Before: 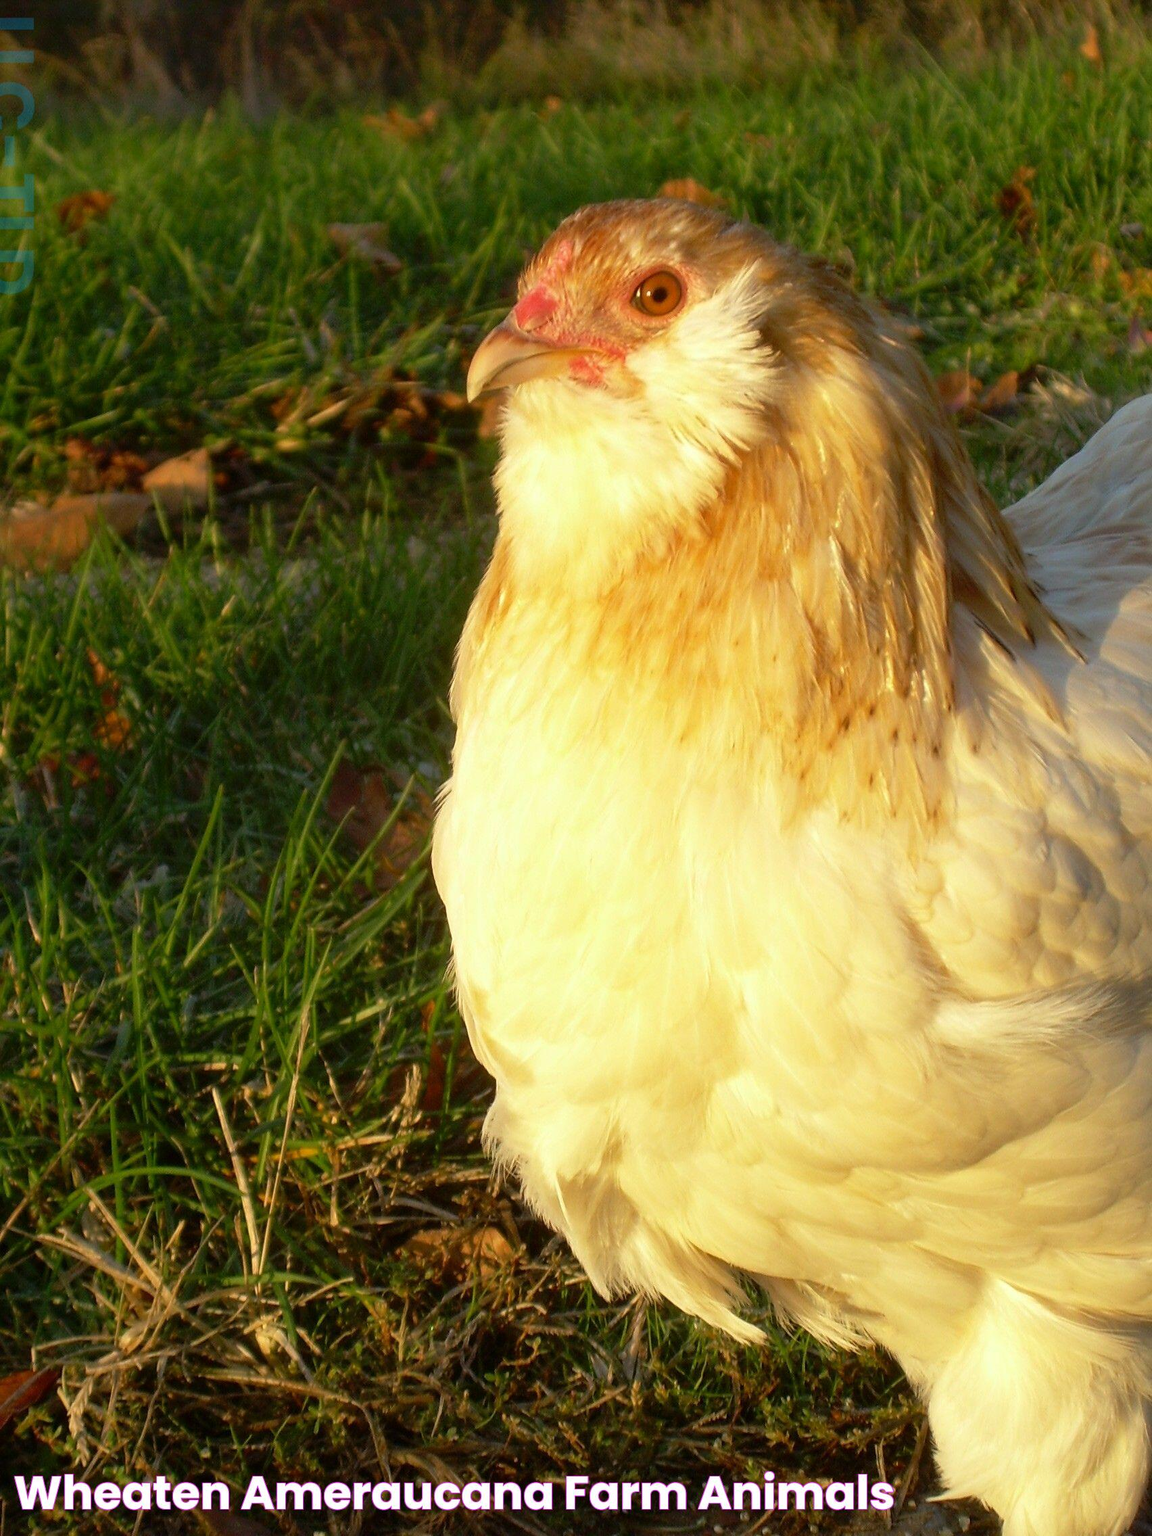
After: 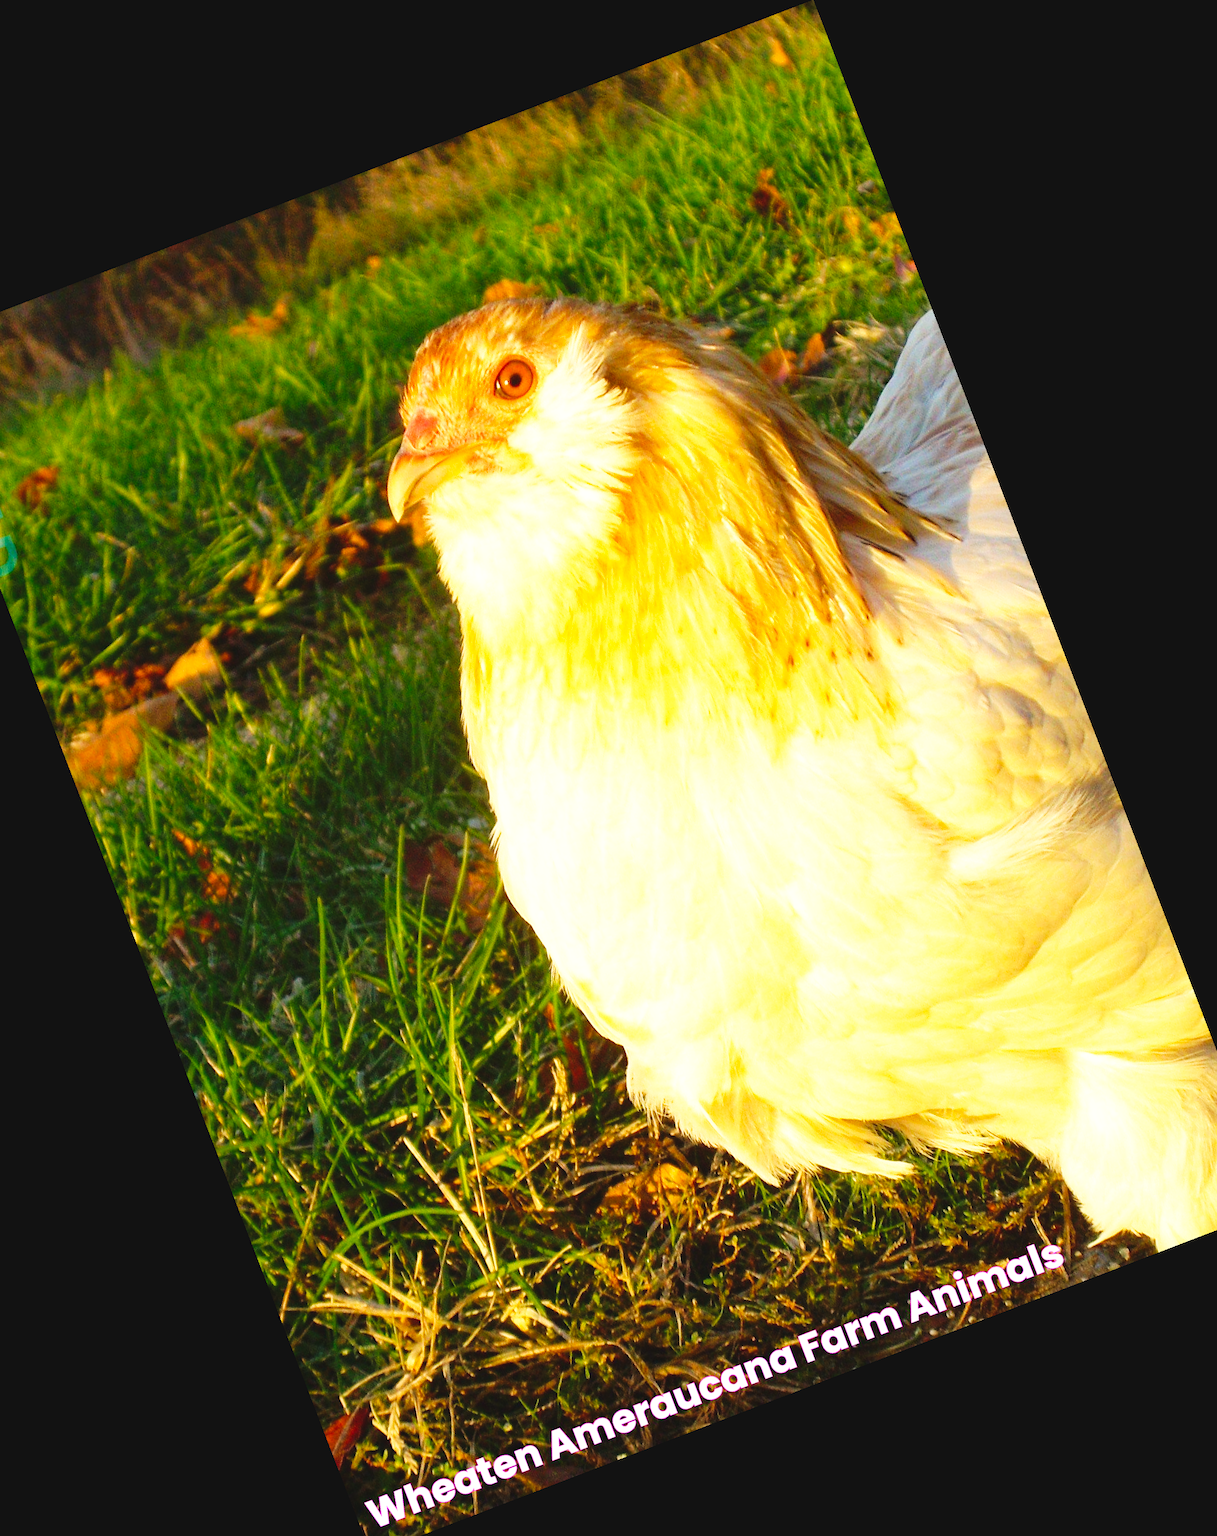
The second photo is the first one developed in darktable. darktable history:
base curve: curves: ch0 [(0, 0) (0.007, 0.004) (0.027, 0.03) (0.046, 0.07) (0.207, 0.54) (0.442, 0.872) (0.673, 0.972) (1, 1)], preserve colors none
exposure: black level correction -0.009, exposure 0.071 EV, compensate exposure bias true, compensate highlight preservation false
color balance rgb: highlights gain › chroma 3.027%, highlights gain › hue 75.98°, perceptual saturation grading › global saturation 2.827%, global vibrance 20%
haze removal: compatibility mode true, adaptive false
crop and rotate: angle 21°, left 6.73%, right 4.207%, bottom 1.133%
